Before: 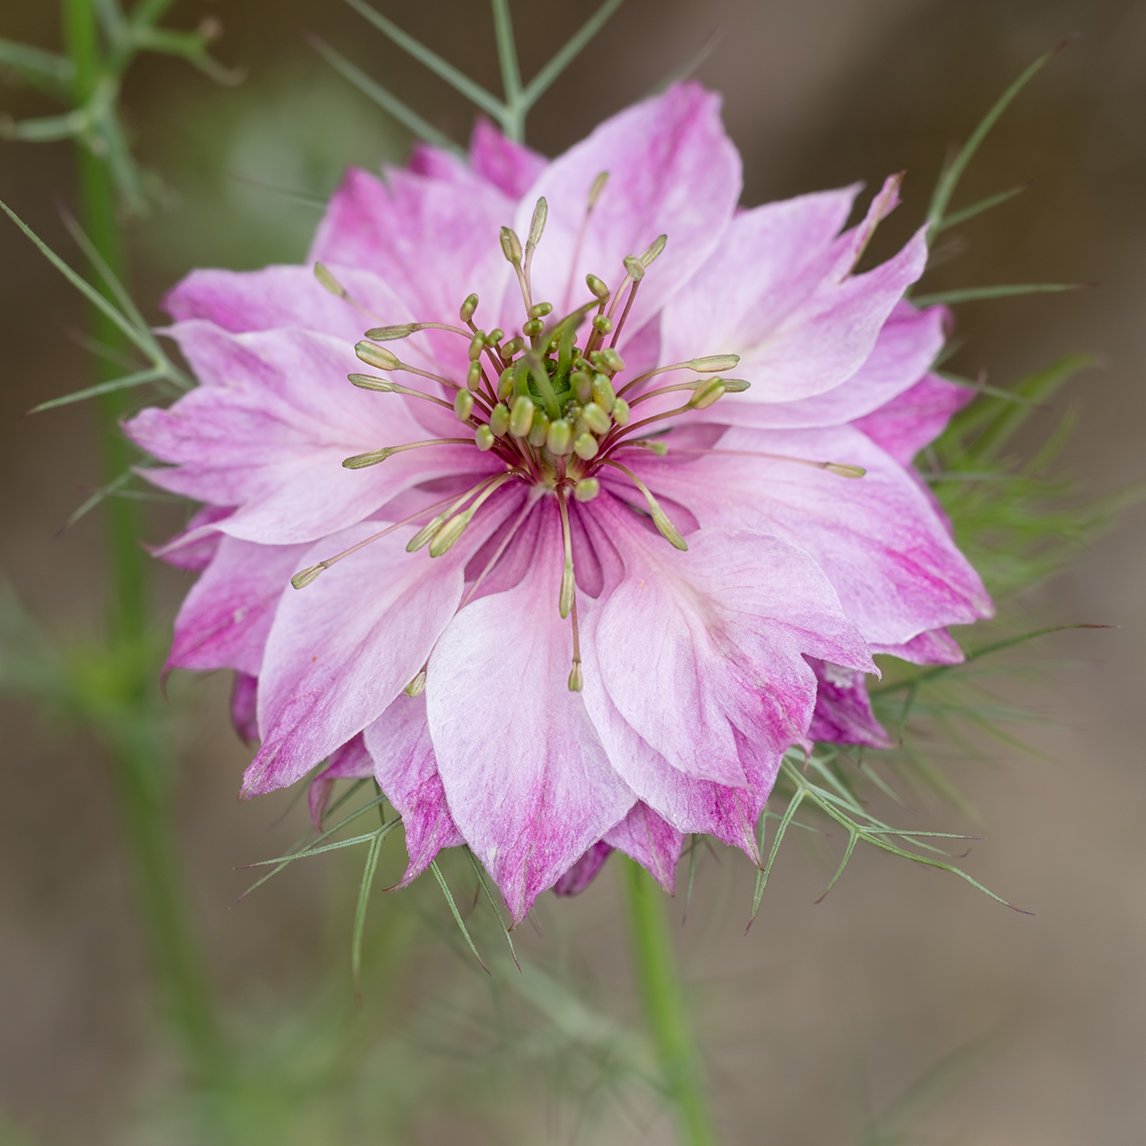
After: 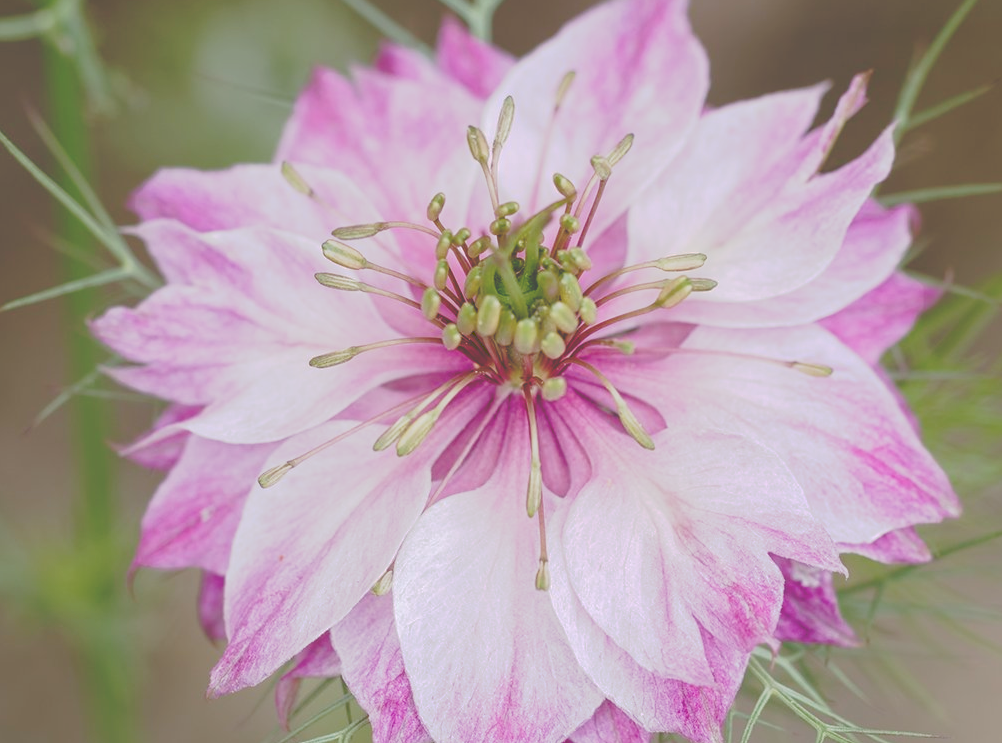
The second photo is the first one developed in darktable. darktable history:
crop: left 2.913%, top 8.852%, right 9.635%, bottom 26.293%
color balance rgb: perceptual saturation grading › global saturation 20%, perceptual saturation grading › highlights -50.103%, perceptual saturation grading › shadows 30.512%, global vibrance 20%
exposure: exposure 0.023 EV, compensate highlight preservation false
tone curve: curves: ch0 [(0, 0) (0.003, 0.278) (0.011, 0.282) (0.025, 0.282) (0.044, 0.29) (0.069, 0.295) (0.1, 0.306) (0.136, 0.316) (0.177, 0.33) (0.224, 0.358) (0.277, 0.403) (0.335, 0.451) (0.399, 0.505) (0.468, 0.558) (0.543, 0.611) (0.623, 0.679) (0.709, 0.751) (0.801, 0.815) (0.898, 0.863) (1, 1)], preserve colors none
